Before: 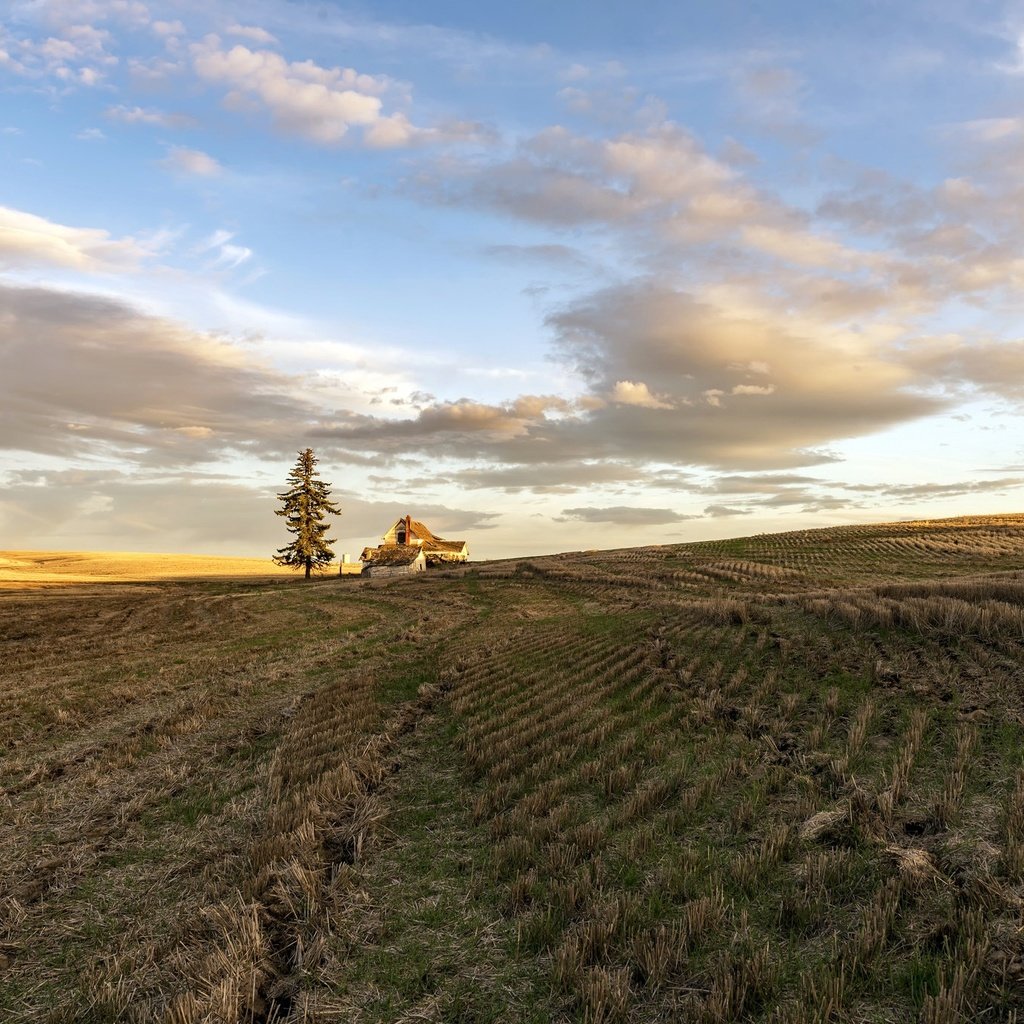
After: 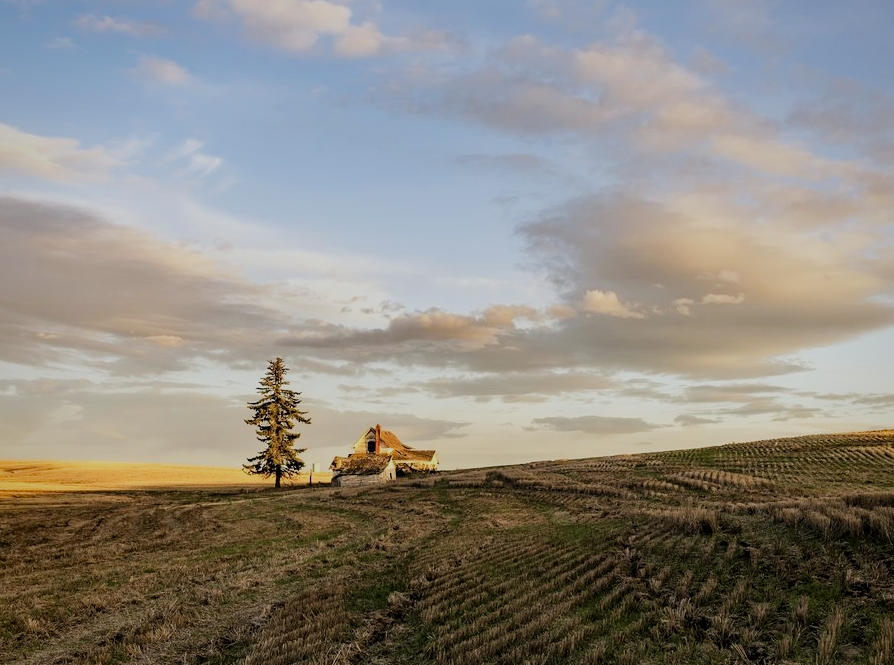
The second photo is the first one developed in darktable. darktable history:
filmic rgb: black relative exposure -7.12 EV, white relative exposure 5.39 EV, hardness 3.02
vignetting: fall-off radius 94.49%, saturation 0.371, unbound false
crop: left 2.991%, top 8.964%, right 9.62%, bottom 26.005%
